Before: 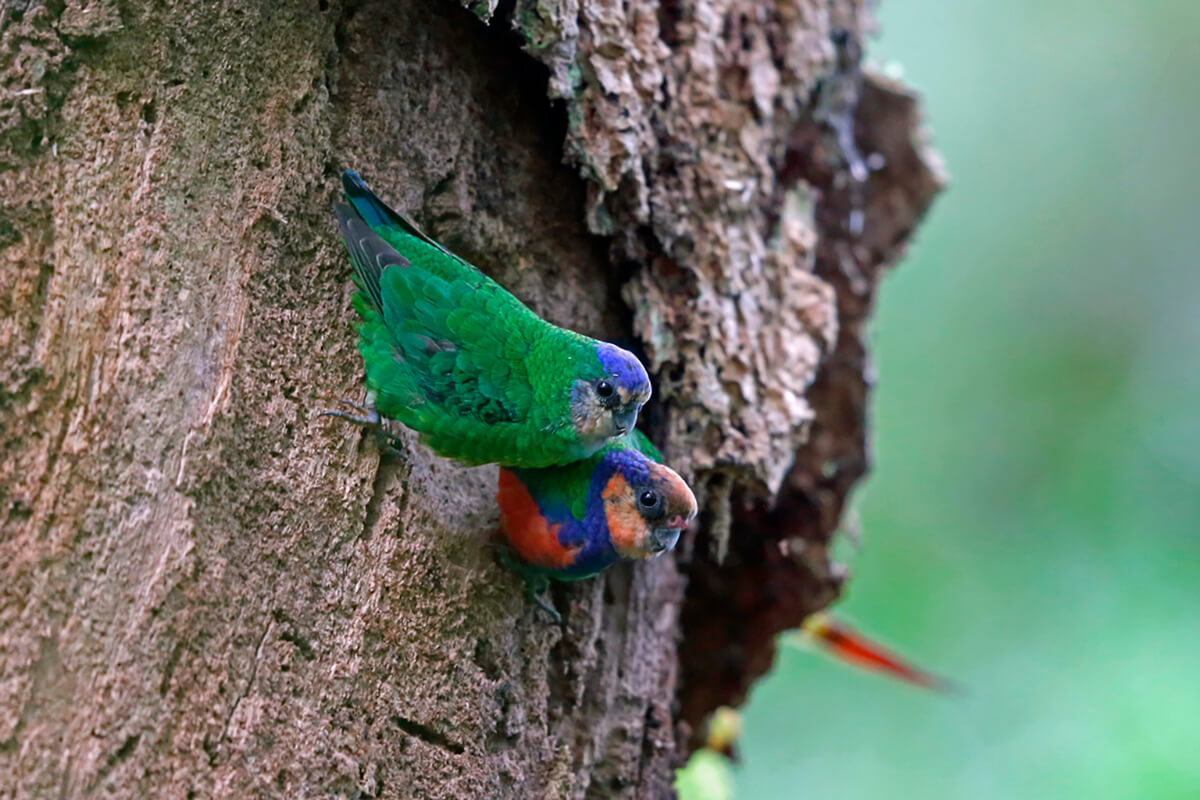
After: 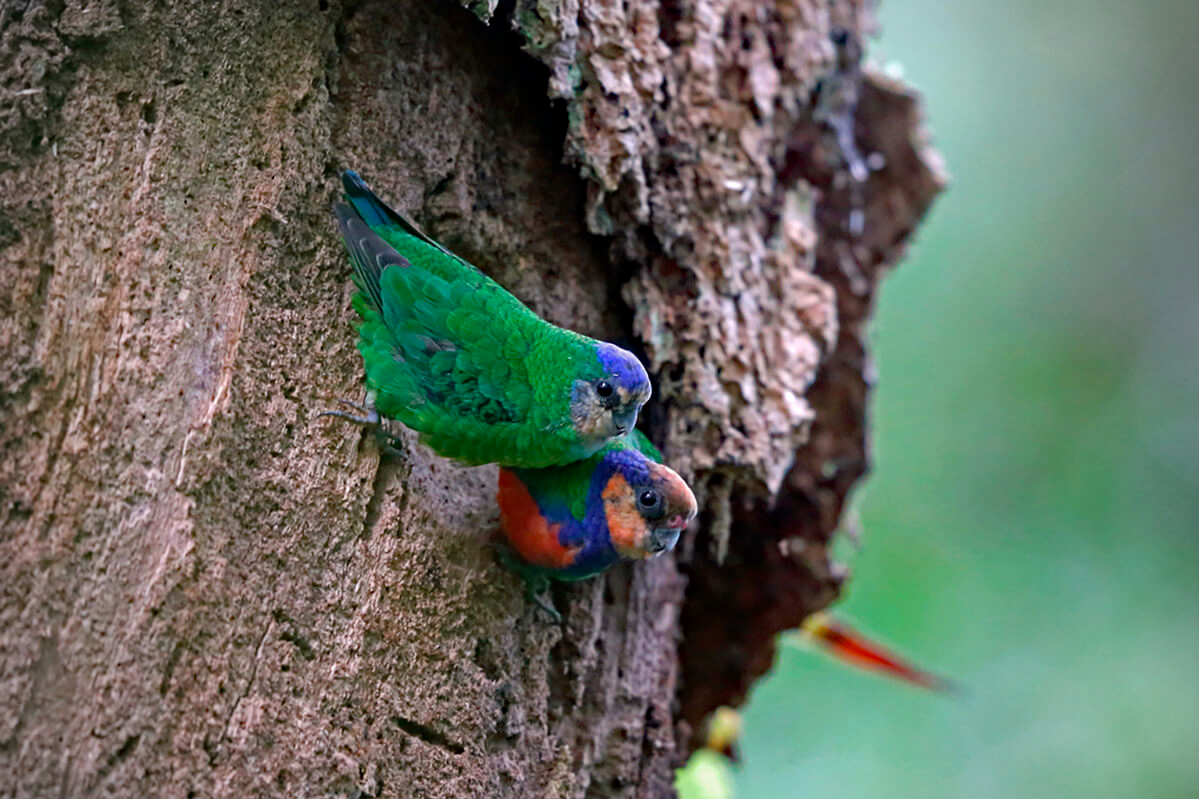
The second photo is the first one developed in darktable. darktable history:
vignetting: fall-off start 71.74%
haze removal: compatibility mode true, adaptive false
